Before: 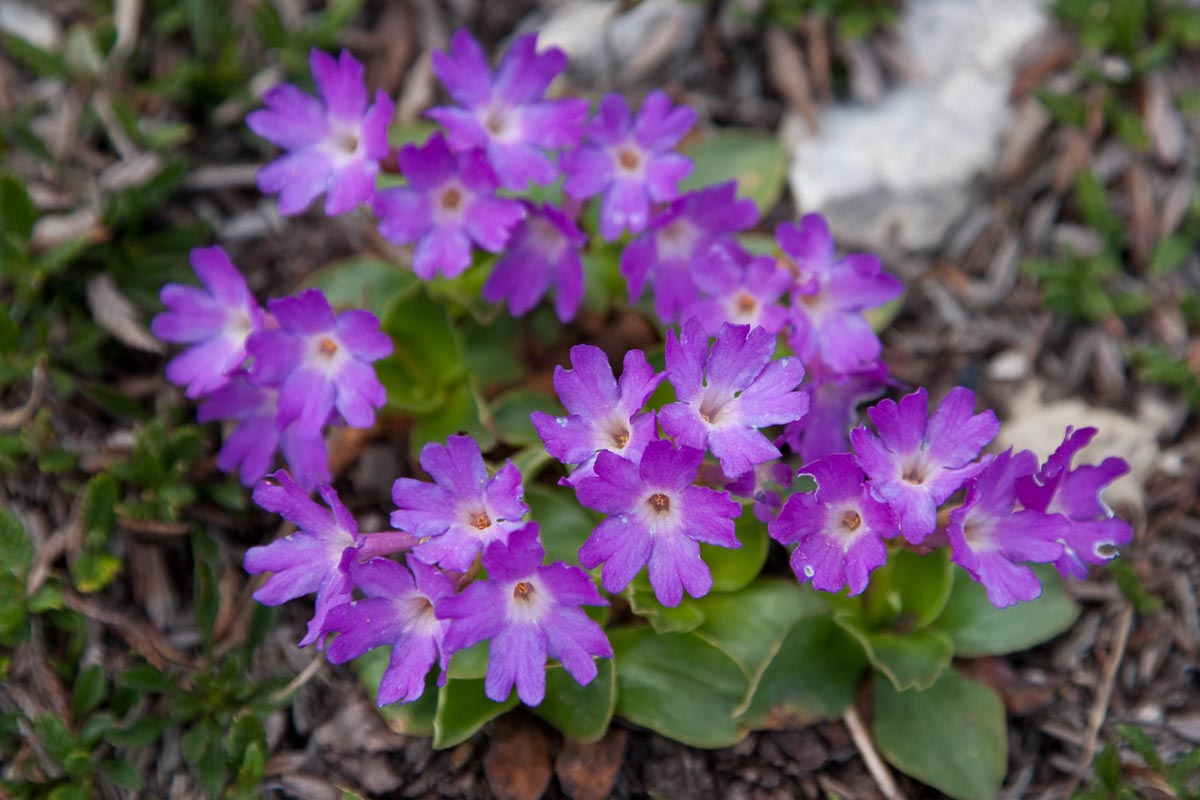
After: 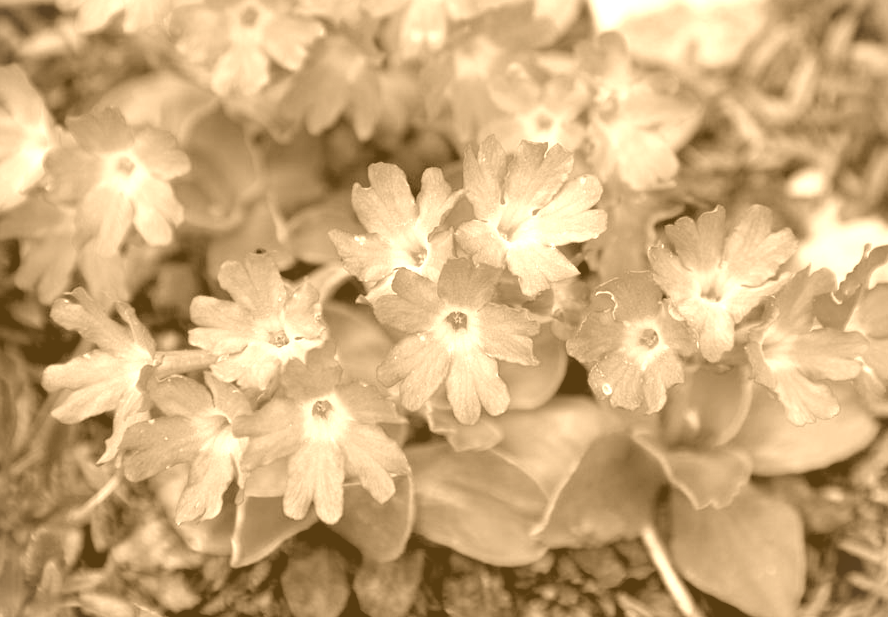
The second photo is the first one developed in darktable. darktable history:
colorize: hue 28.8°, source mix 100%
vignetting: fall-off start 100%, brightness 0.05, saturation 0
color correction: highlights a* -0.182, highlights b* -0.124
exposure: black level correction -0.008, exposure 0.067 EV, compensate highlight preservation false
crop: left 16.871%, top 22.857%, right 9.116%
rgb levels: levels [[0.013, 0.434, 0.89], [0, 0.5, 1], [0, 0.5, 1]]
white balance: red 0.766, blue 1.537
